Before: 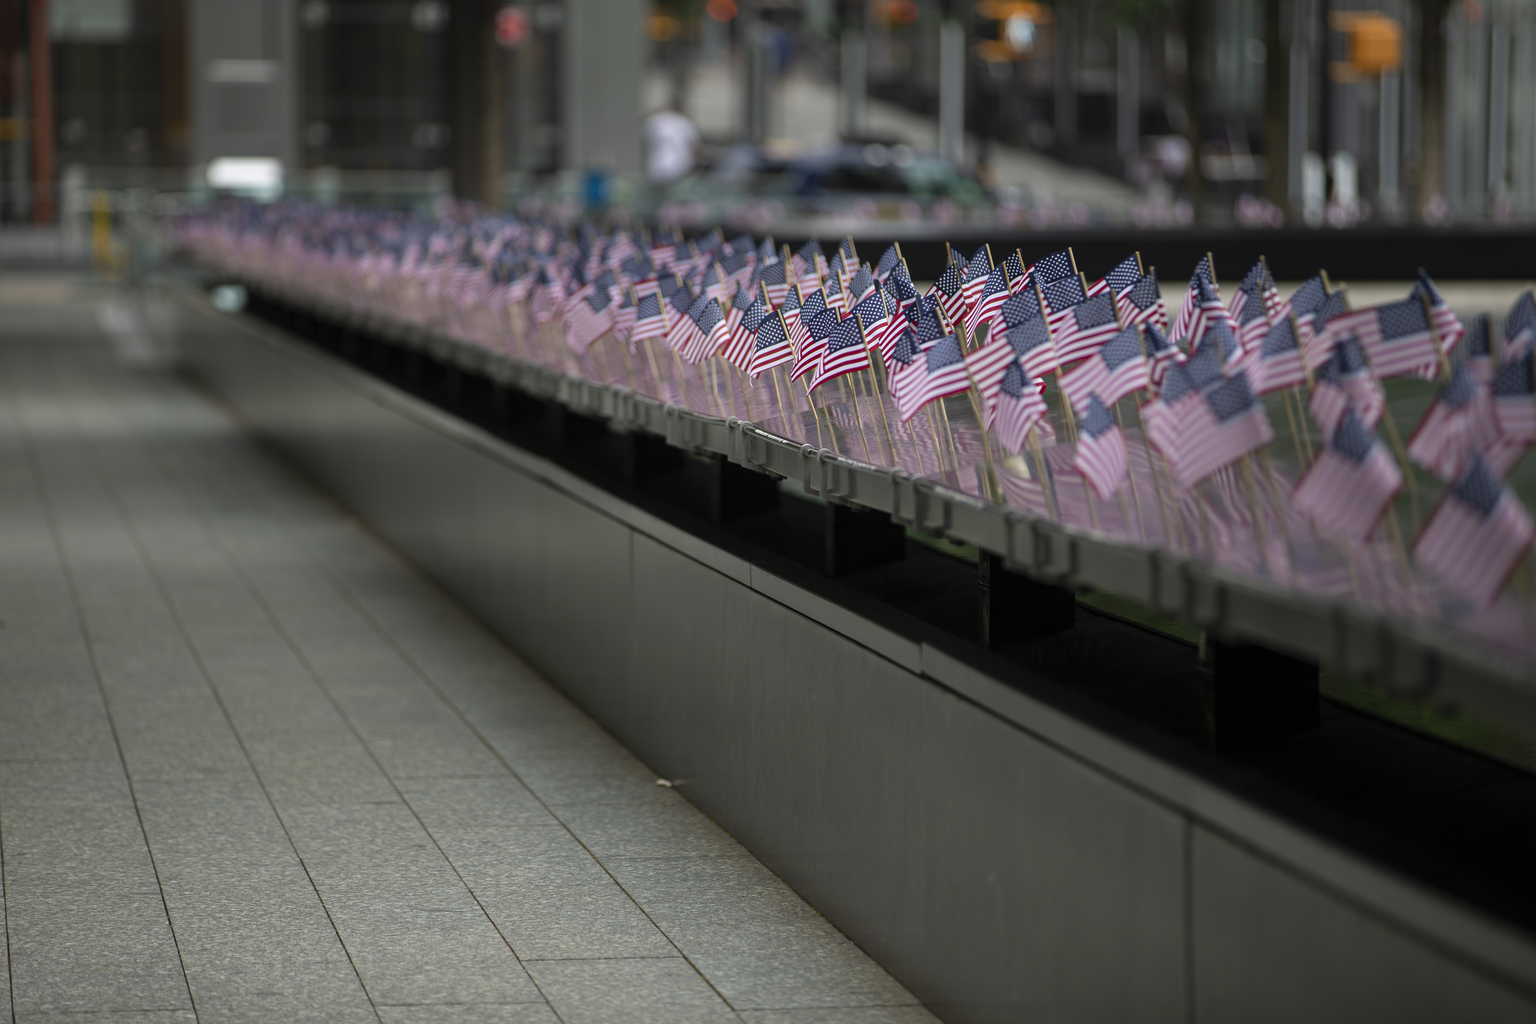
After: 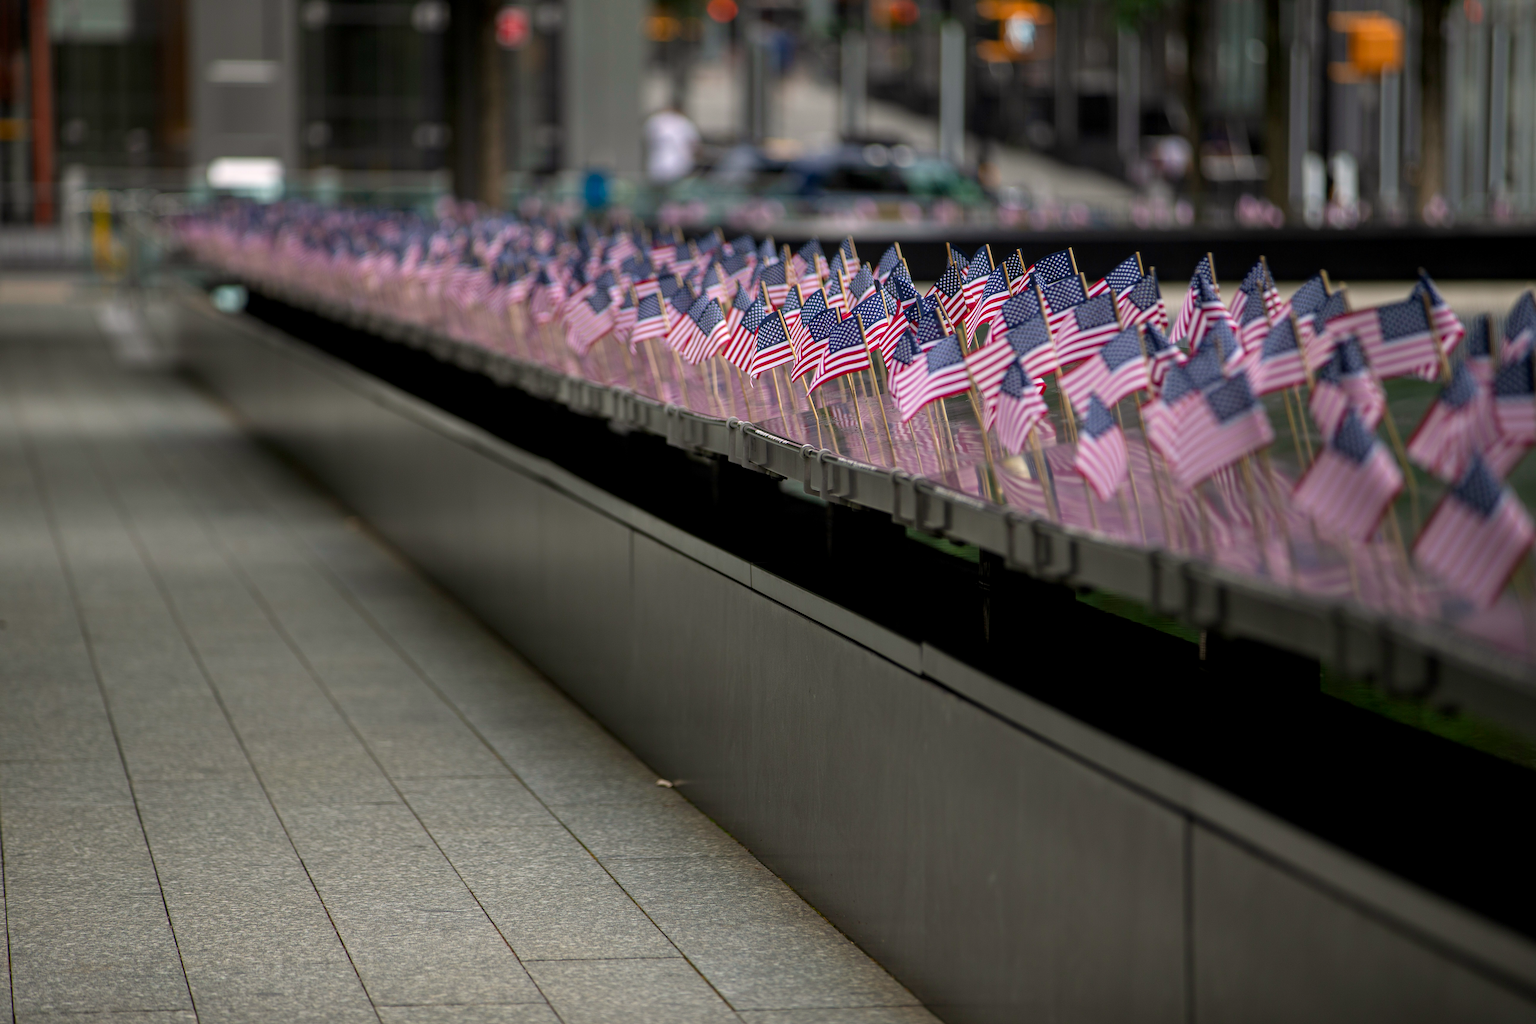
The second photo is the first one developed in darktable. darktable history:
local contrast: on, module defaults
color correction: highlights a* 3.22, highlights b* 1.93, saturation 1.19
